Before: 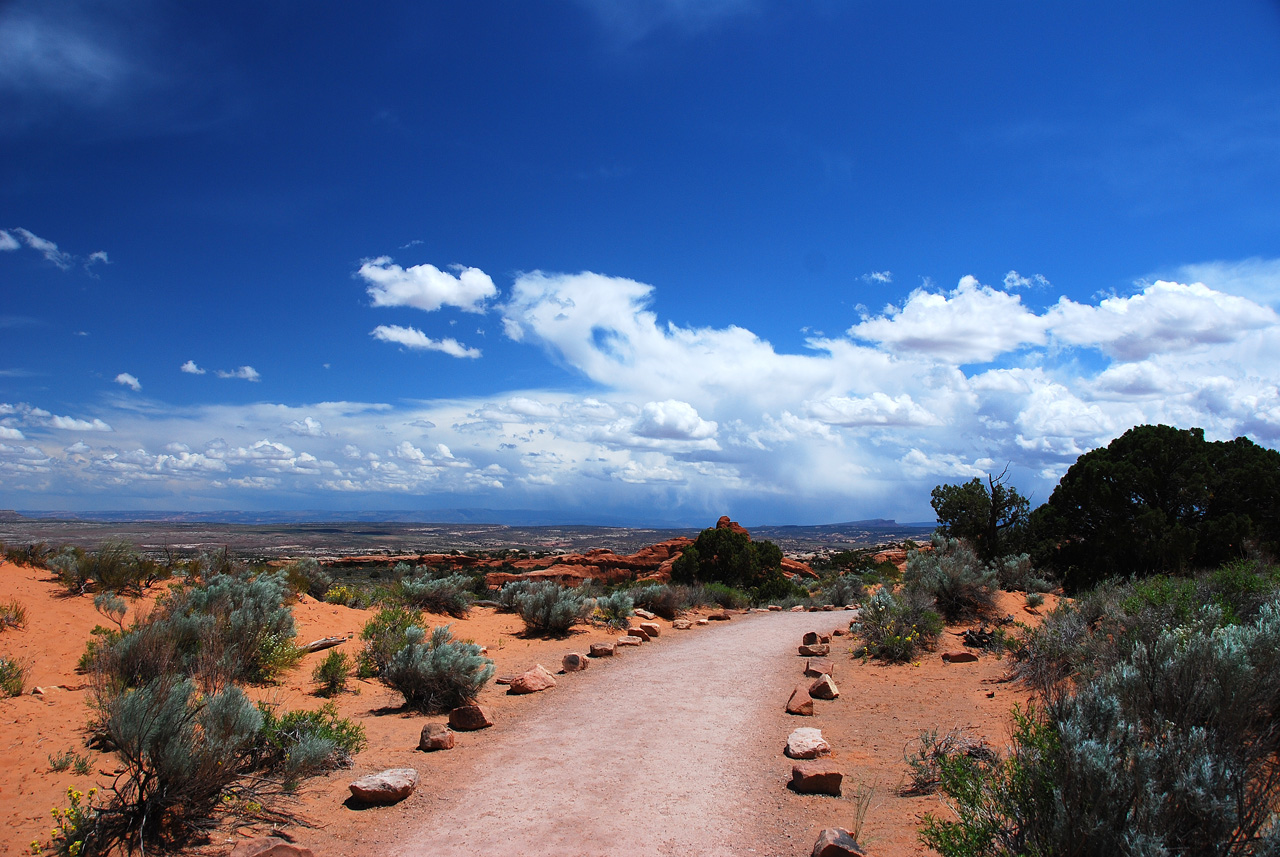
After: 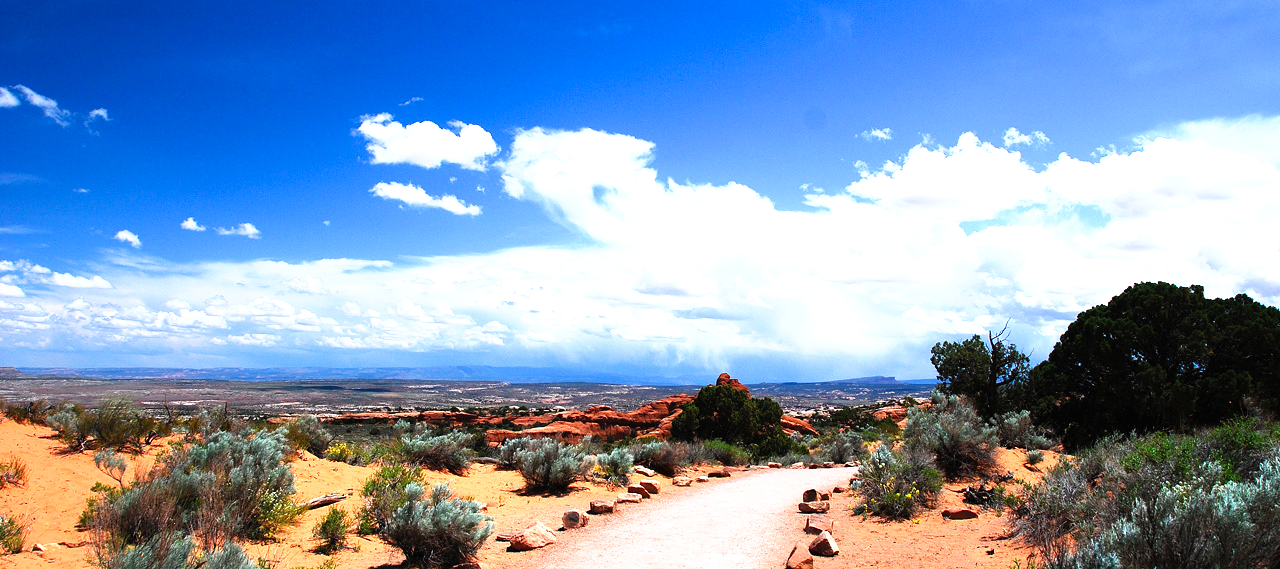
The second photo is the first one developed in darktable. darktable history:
tone curve: curves: ch0 [(0, 0) (0.003, 0.001) (0.011, 0.005) (0.025, 0.011) (0.044, 0.02) (0.069, 0.031) (0.1, 0.045) (0.136, 0.077) (0.177, 0.124) (0.224, 0.181) (0.277, 0.245) (0.335, 0.316) (0.399, 0.393) (0.468, 0.477) (0.543, 0.568) (0.623, 0.666) (0.709, 0.771) (0.801, 0.871) (0.898, 0.965) (1, 1)], preserve colors none
exposure: exposure 0.297 EV, compensate exposure bias true, compensate highlight preservation false
crop: top 16.767%, bottom 16.729%
